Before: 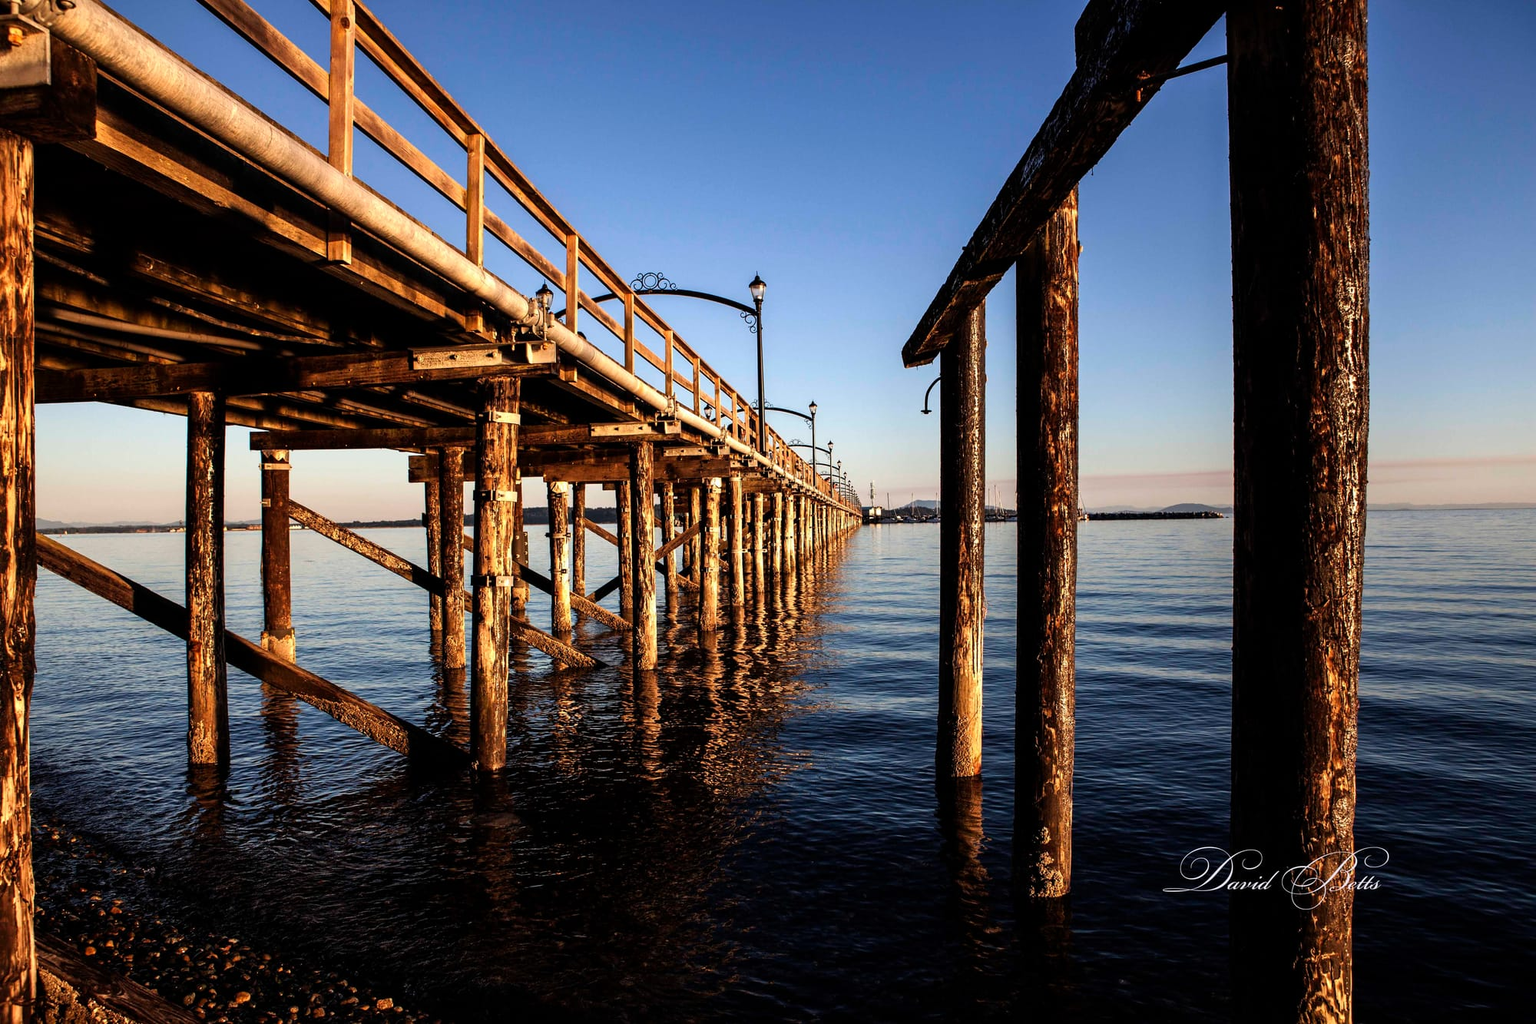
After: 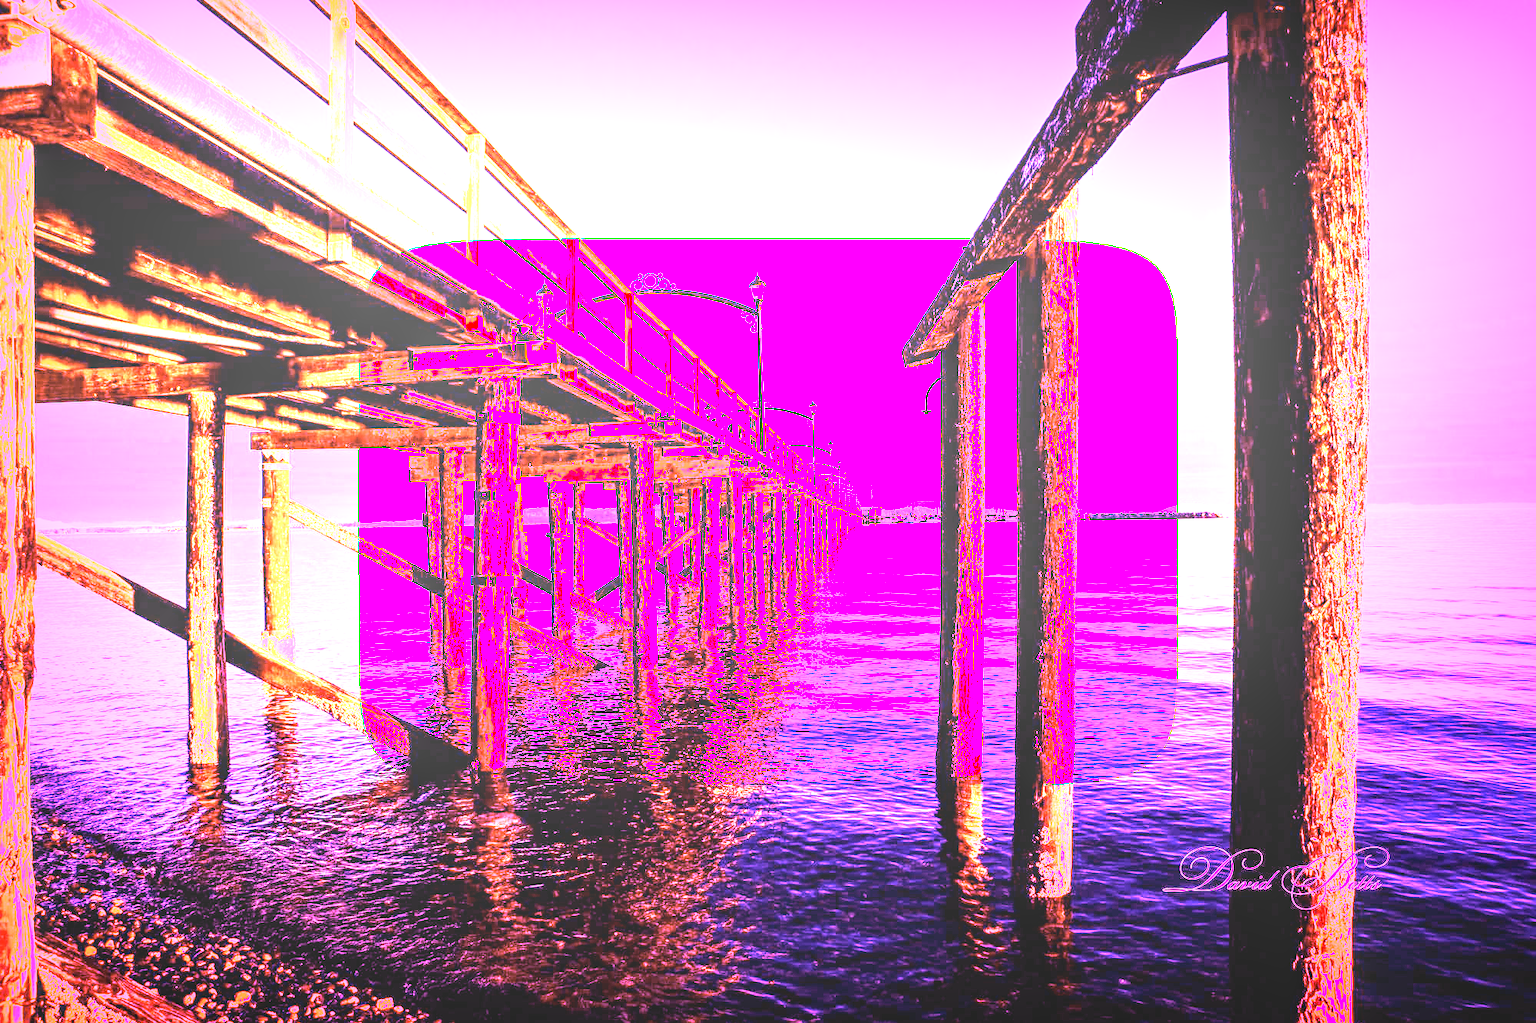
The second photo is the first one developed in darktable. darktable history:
vignetting: fall-off start 53.2%, brightness -0.594, saturation 0, automatic ratio true, width/height ratio 1.313, shape 0.22, unbound false
white balance: red 8, blue 8
local contrast: on, module defaults
